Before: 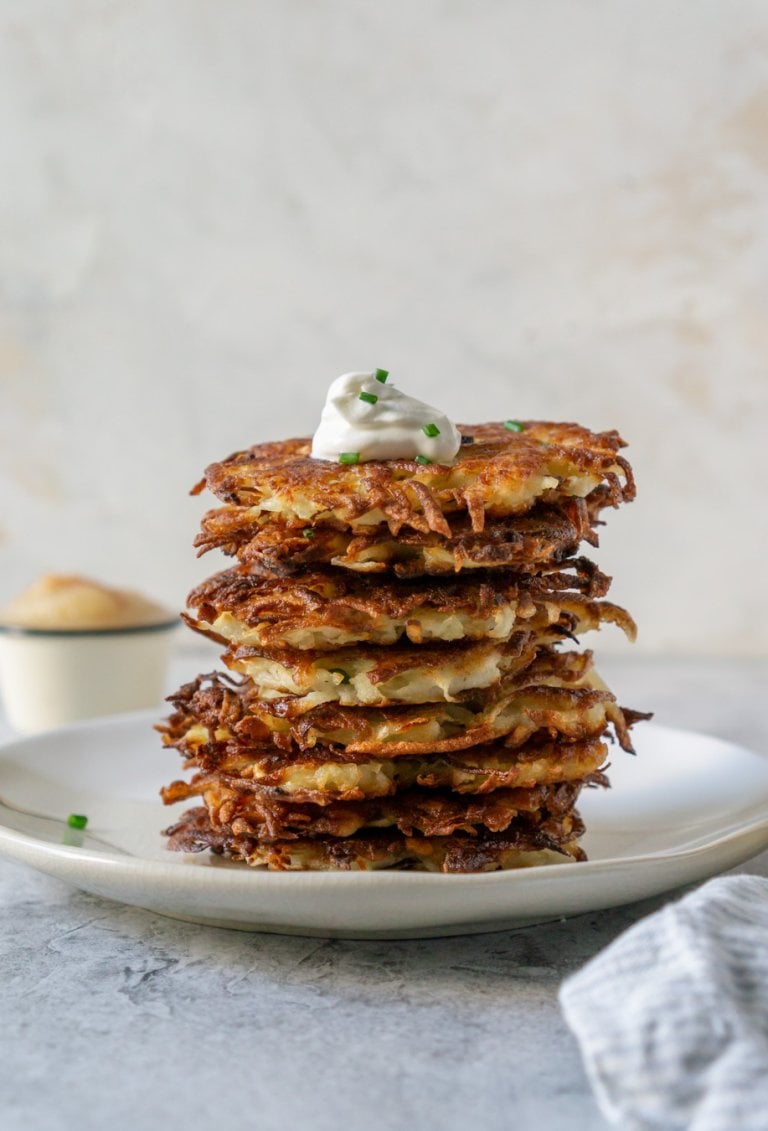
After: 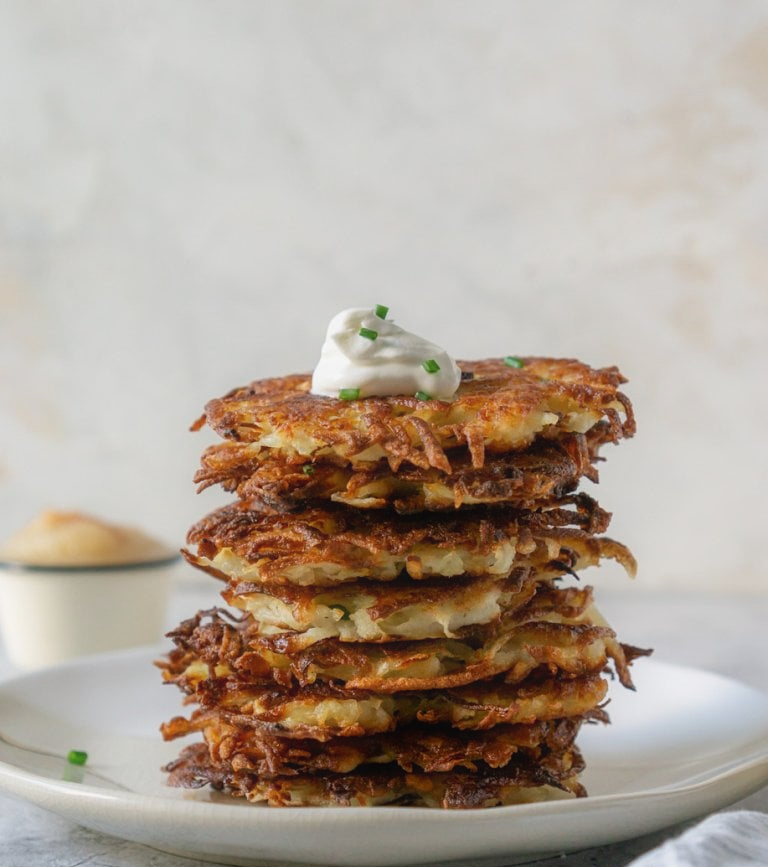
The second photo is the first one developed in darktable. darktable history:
color correction: saturation 0.98
contrast brightness saturation: saturation -0.05
crop: top 5.667%, bottom 17.637%
contrast equalizer: y [[0.5, 0.486, 0.447, 0.446, 0.489, 0.5], [0.5 ×6], [0.5 ×6], [0 ×6], [0 ×6]]
